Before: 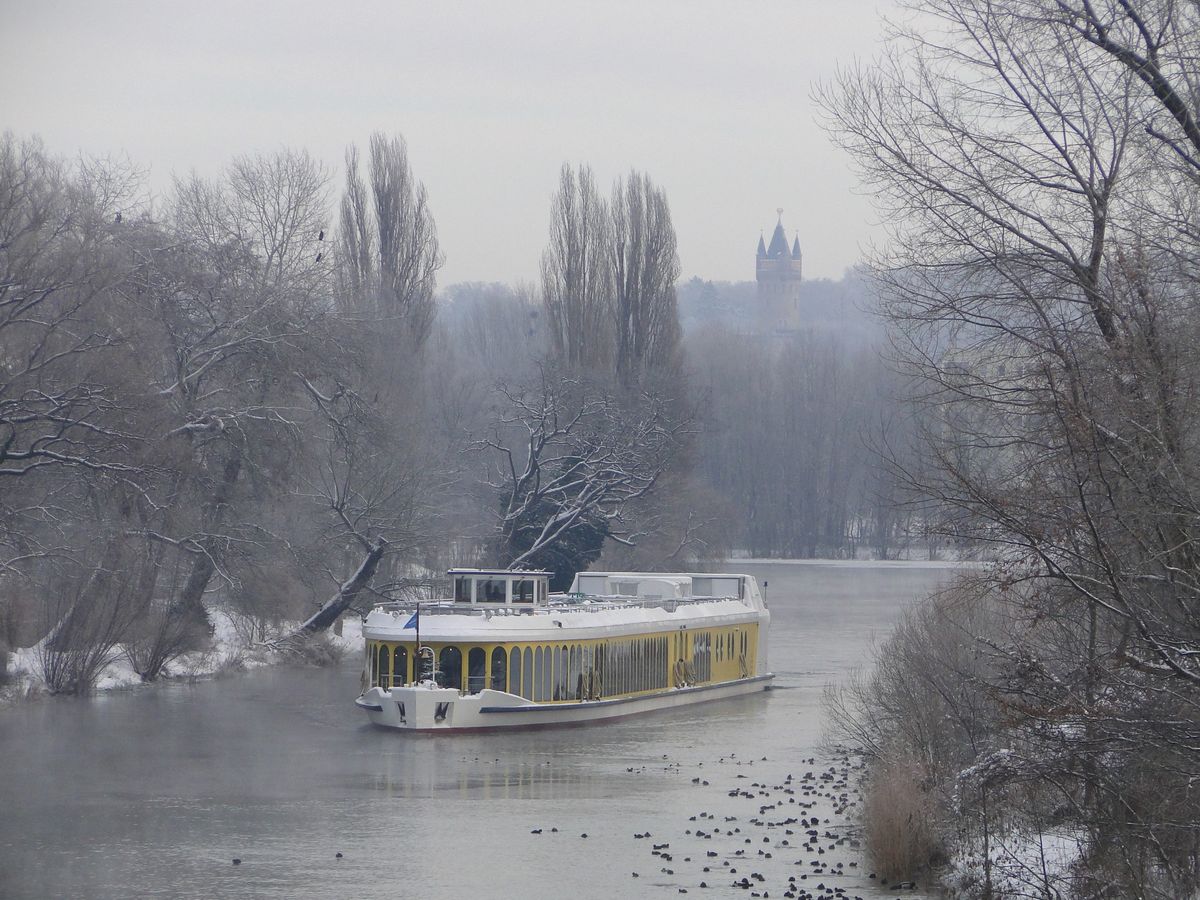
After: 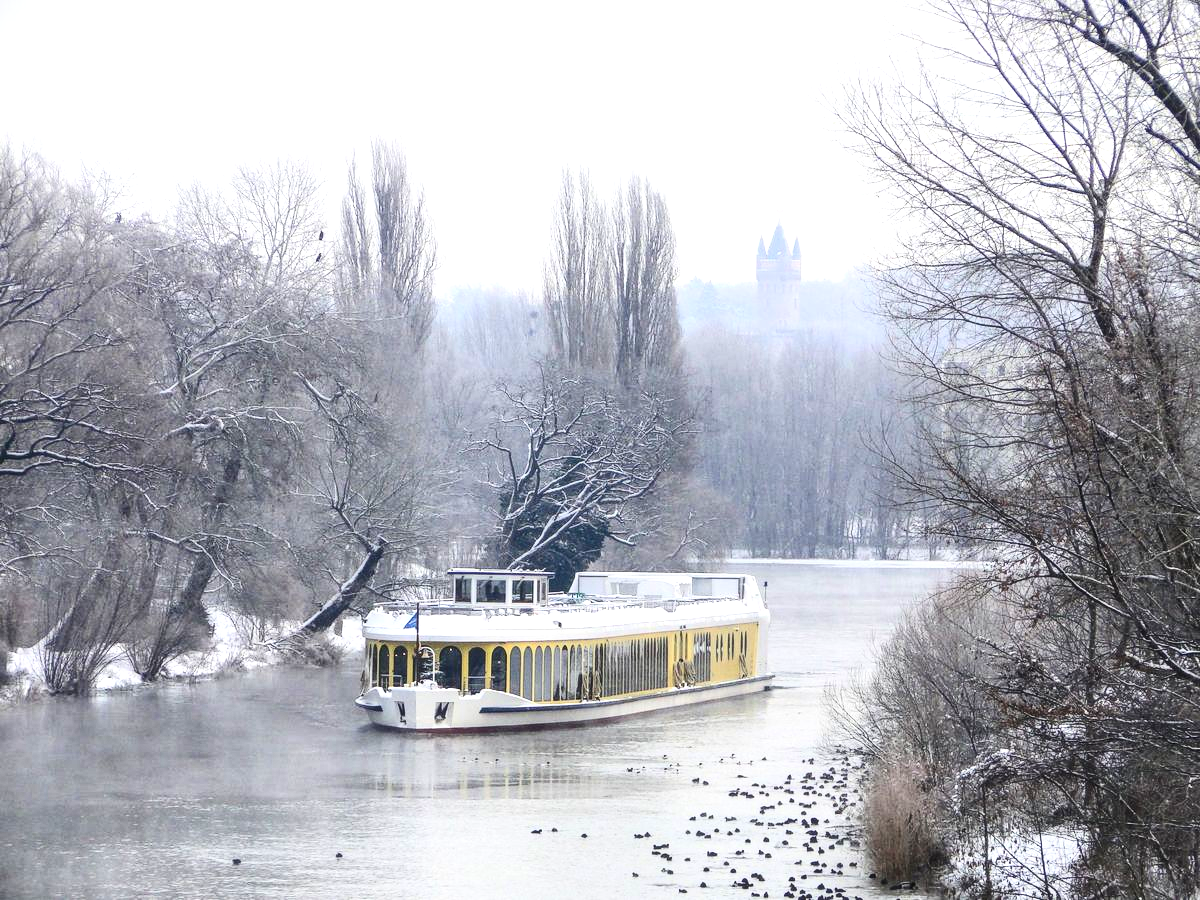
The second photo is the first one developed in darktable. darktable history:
contrast brightness saturation: contrast 0.304, brightness -0.074, saturation 0.171
exposure: black level correction 0, exposure 1 EV, compensate highlight preservation false
local contrast: on, module defaults
